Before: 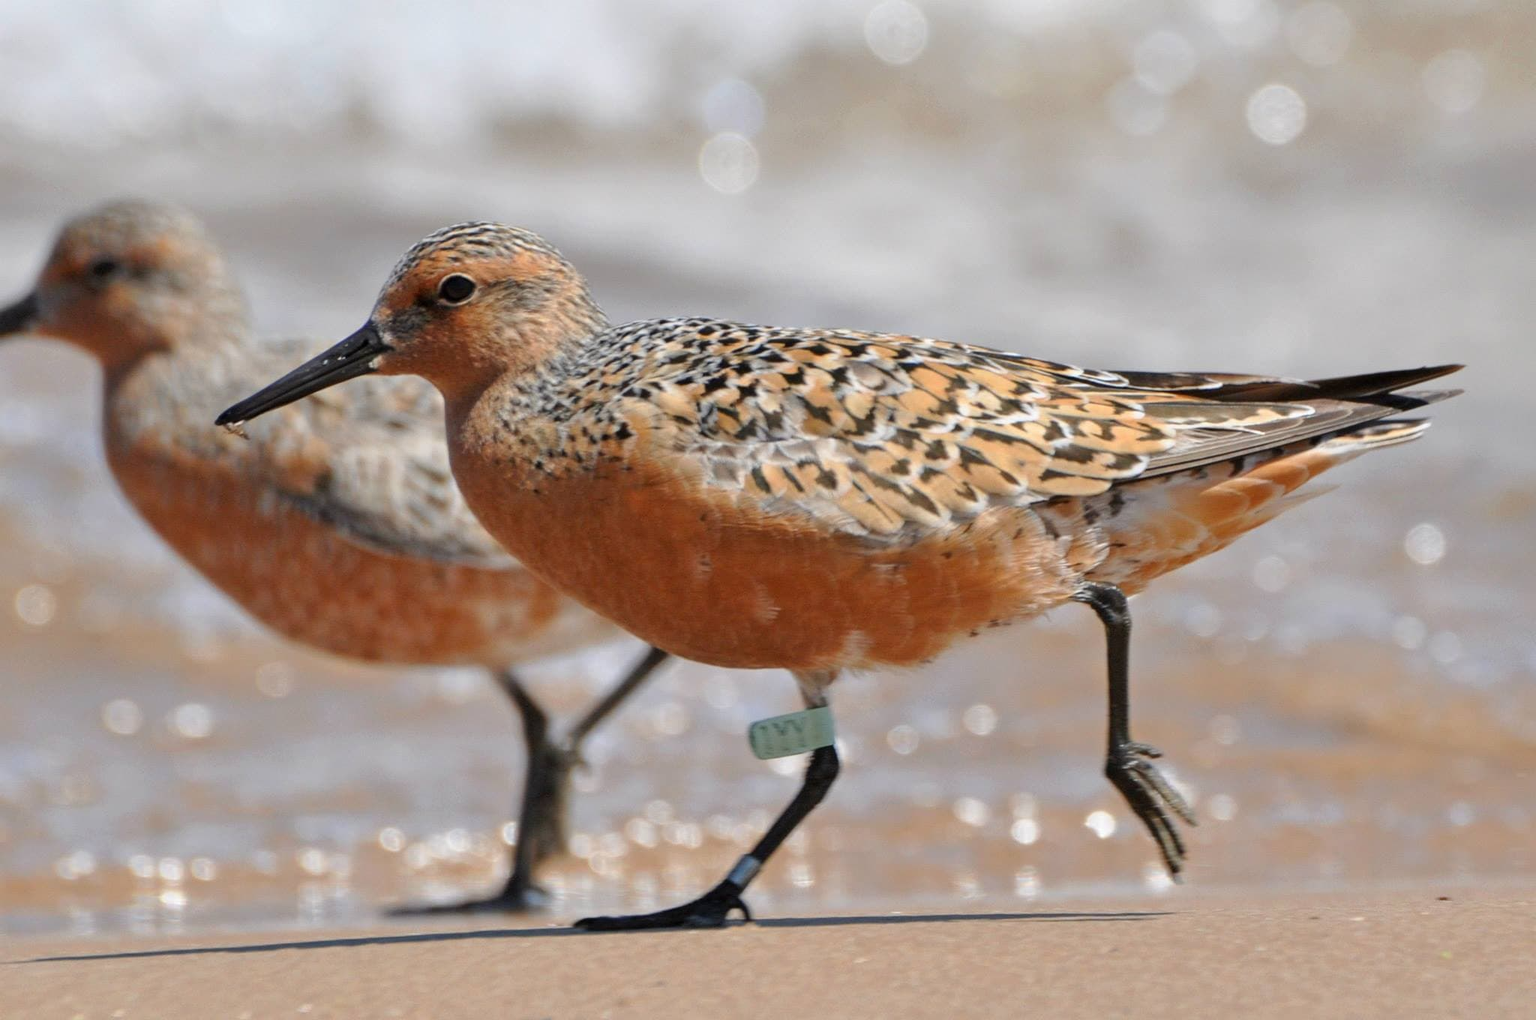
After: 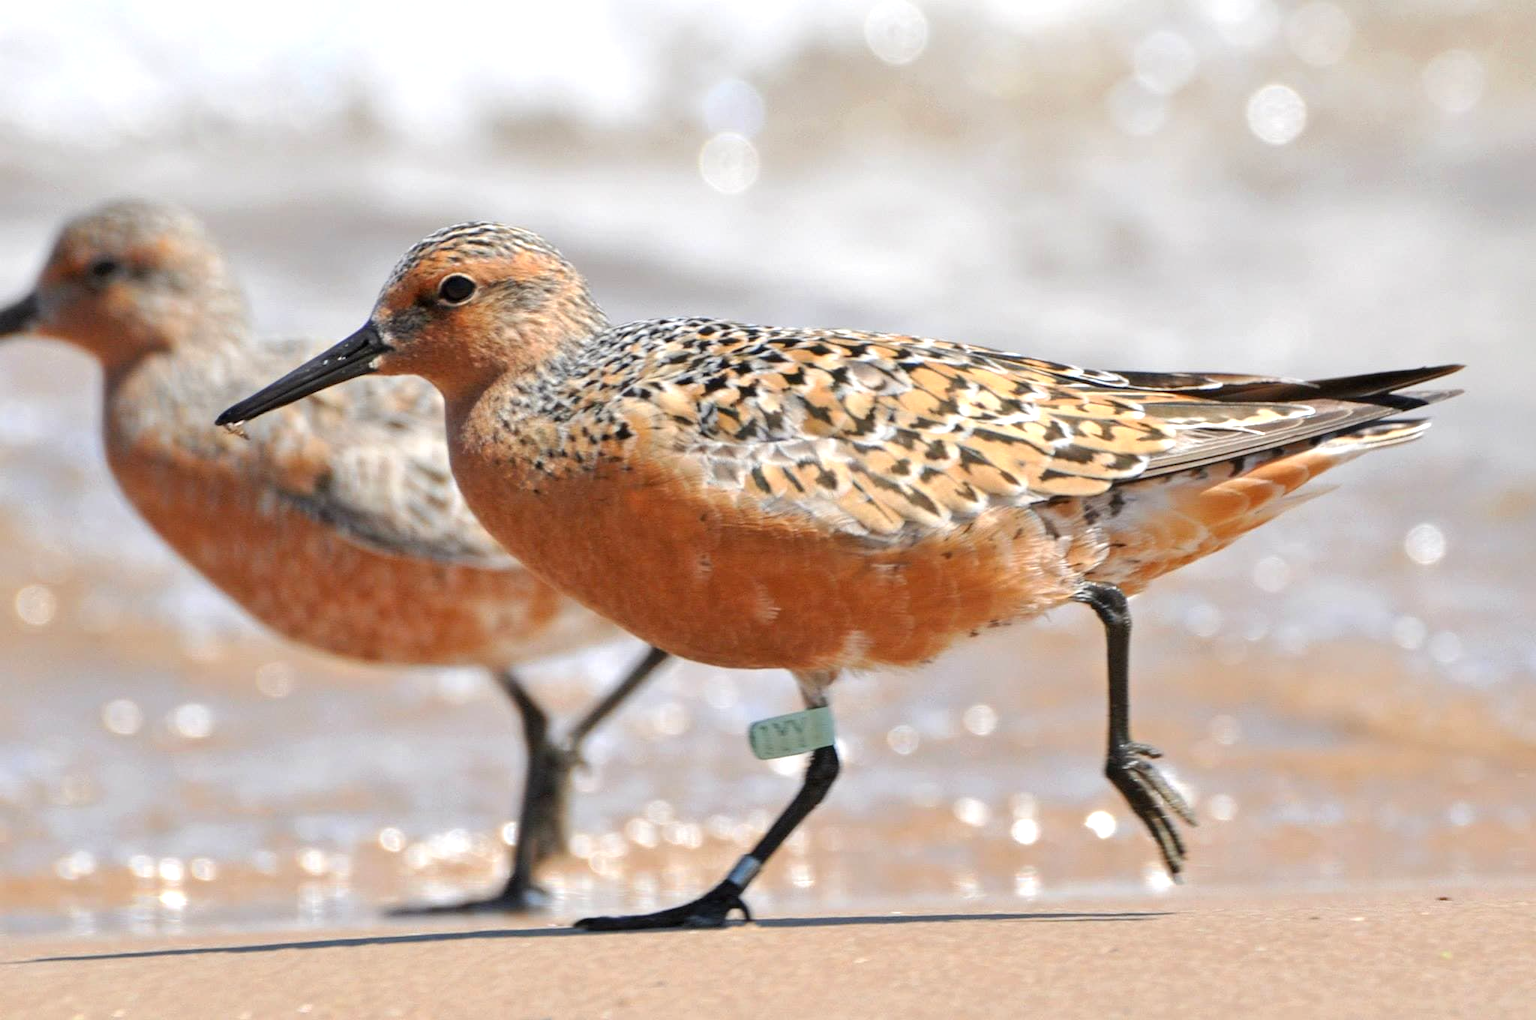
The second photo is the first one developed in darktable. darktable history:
exposure: exposure 0.554 EV, compensate highlight preservation false
